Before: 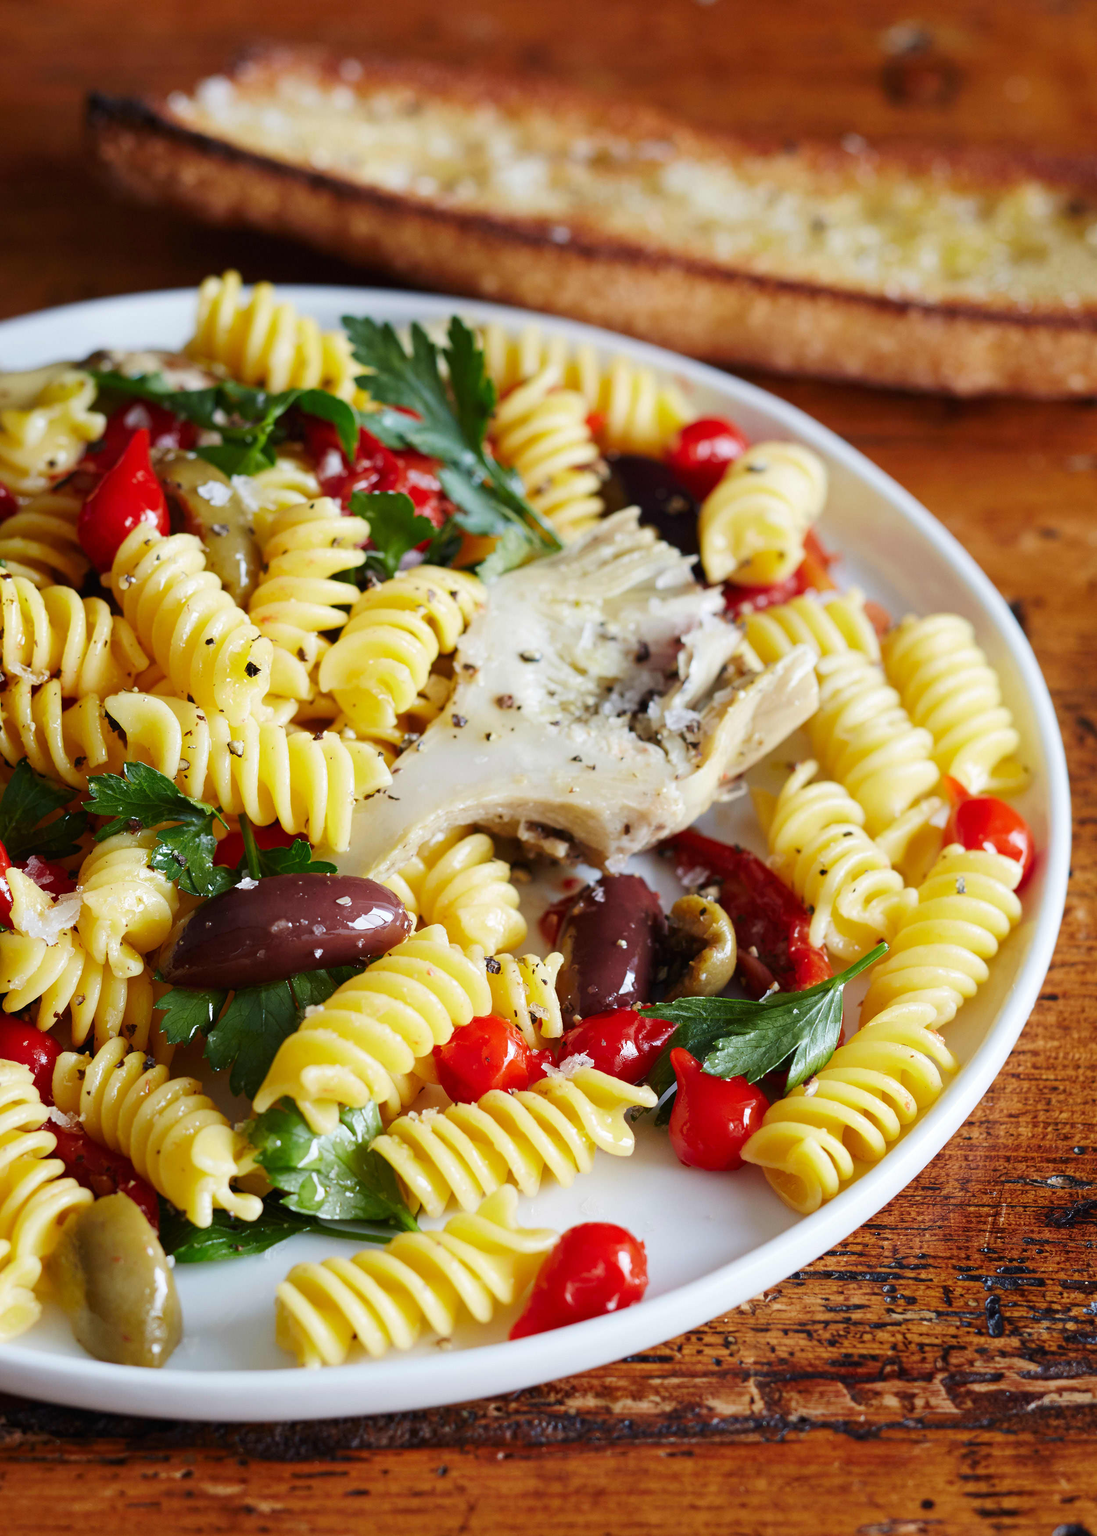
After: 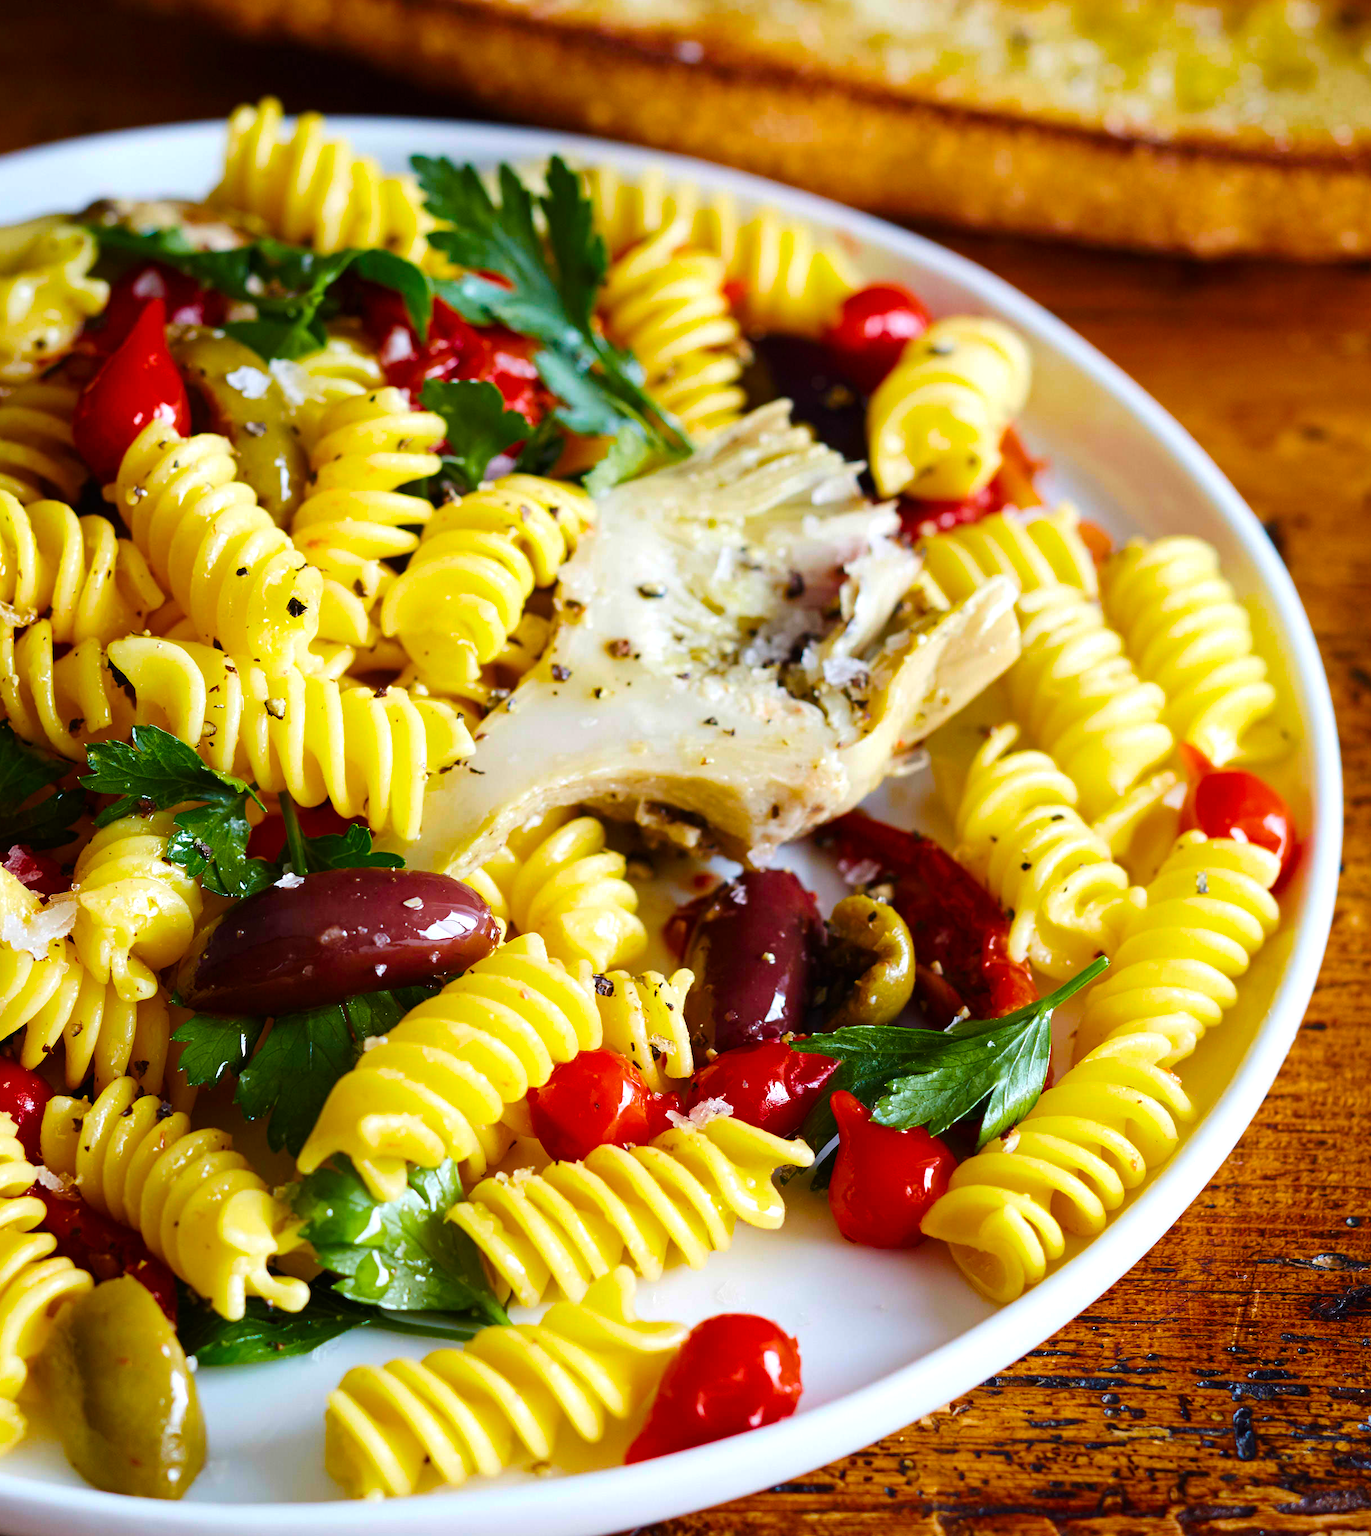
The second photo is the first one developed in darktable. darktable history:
crop and rotate: left 1.943%, top 12.667%, right 0.222%, bottom 9.067%
color balance rgb: linear chroma grading › global chroma 9.724%, perceptual saturation grading › global saturation 30.49%, global vibrance 35.509%, contrast 10.572%
